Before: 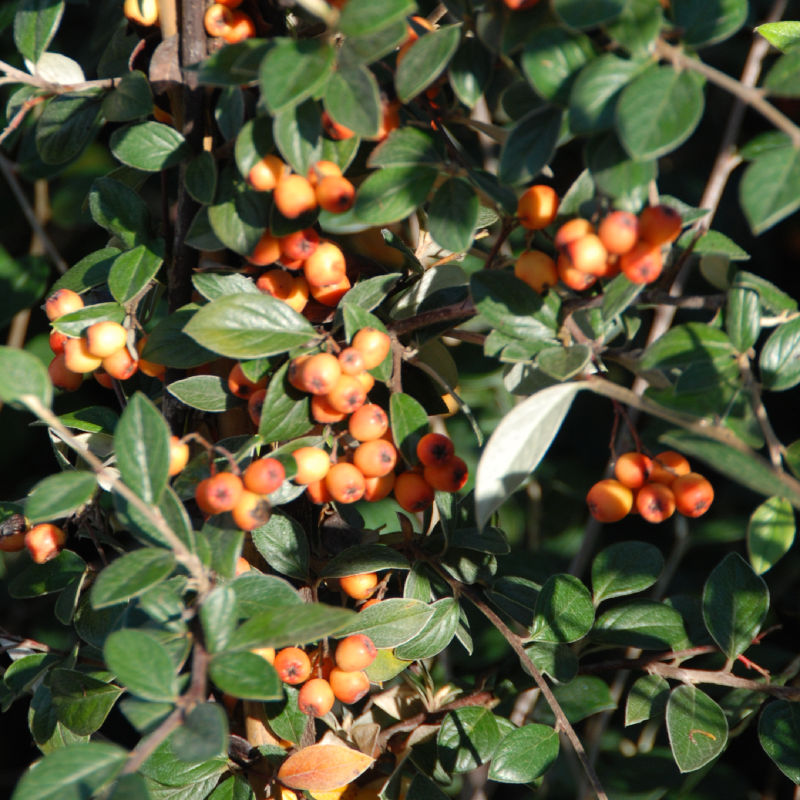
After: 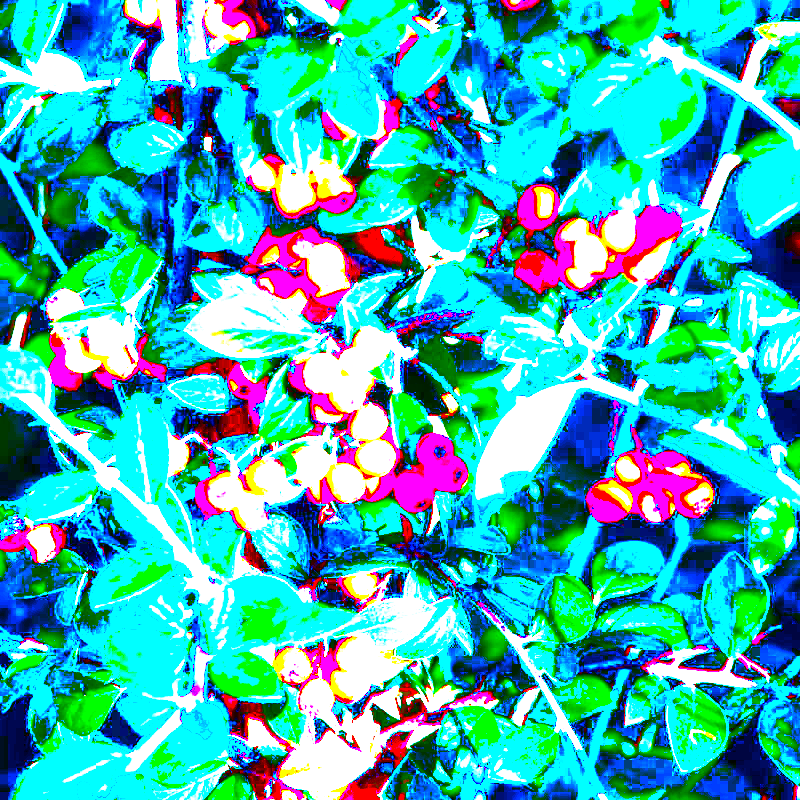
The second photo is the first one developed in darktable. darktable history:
white balance: red 0.766, blue 1.537
exposure: black level correction 0.1, exposure 3 EV, compensate highlight preservation false
contrast brightness saturation: contrast 0.19, brightness -0.11, saturation 0.21
